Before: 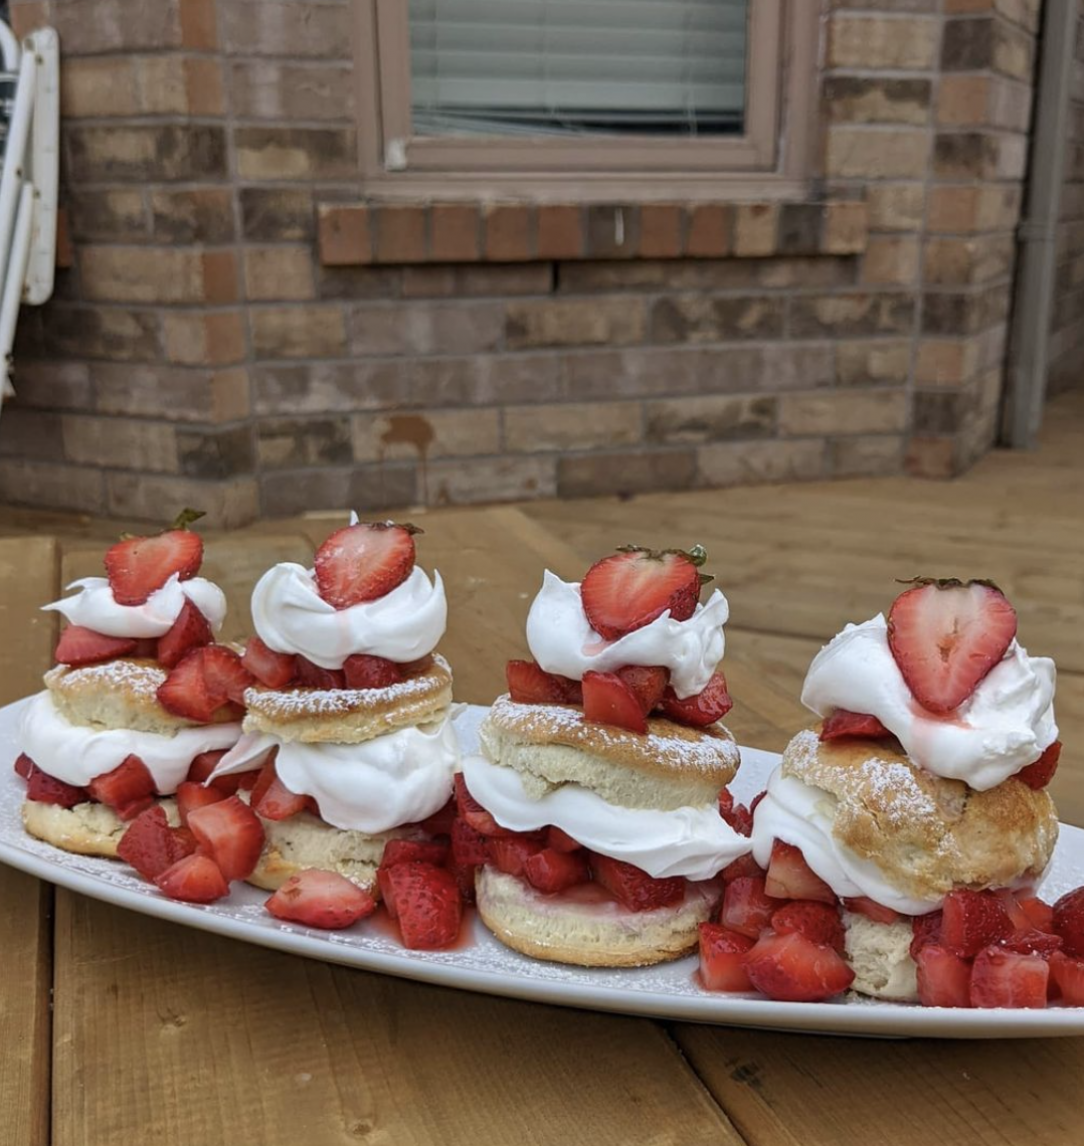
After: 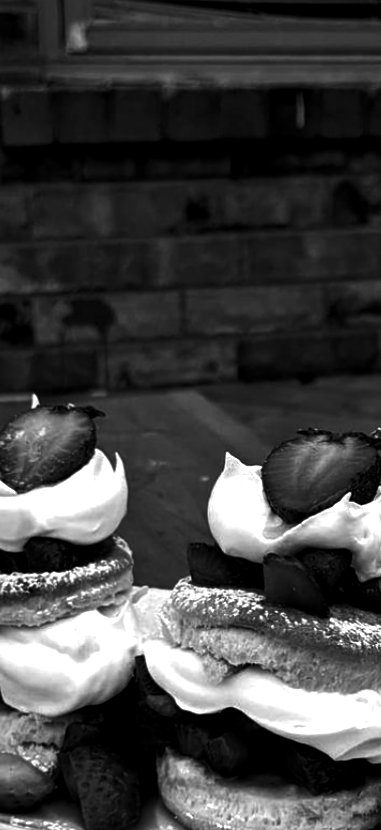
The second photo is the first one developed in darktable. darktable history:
rgb levels: levels [[0.029, 0.461, 0.922], [0, 0.5, 1], [0, 0.5, 1]]
contrast brightness saturation: contrast 0.02, brightness -1, saturation -1
crop and rotate: left 29.476%, top 10.214%, right 35.32%, bottom 17.333%
exposure: black level correction 0, exposure 0.5 EV, compensate highlight preservation false
local contrast: highlights 100%, shadows 100%, detail 120%, midtone range 0.2
